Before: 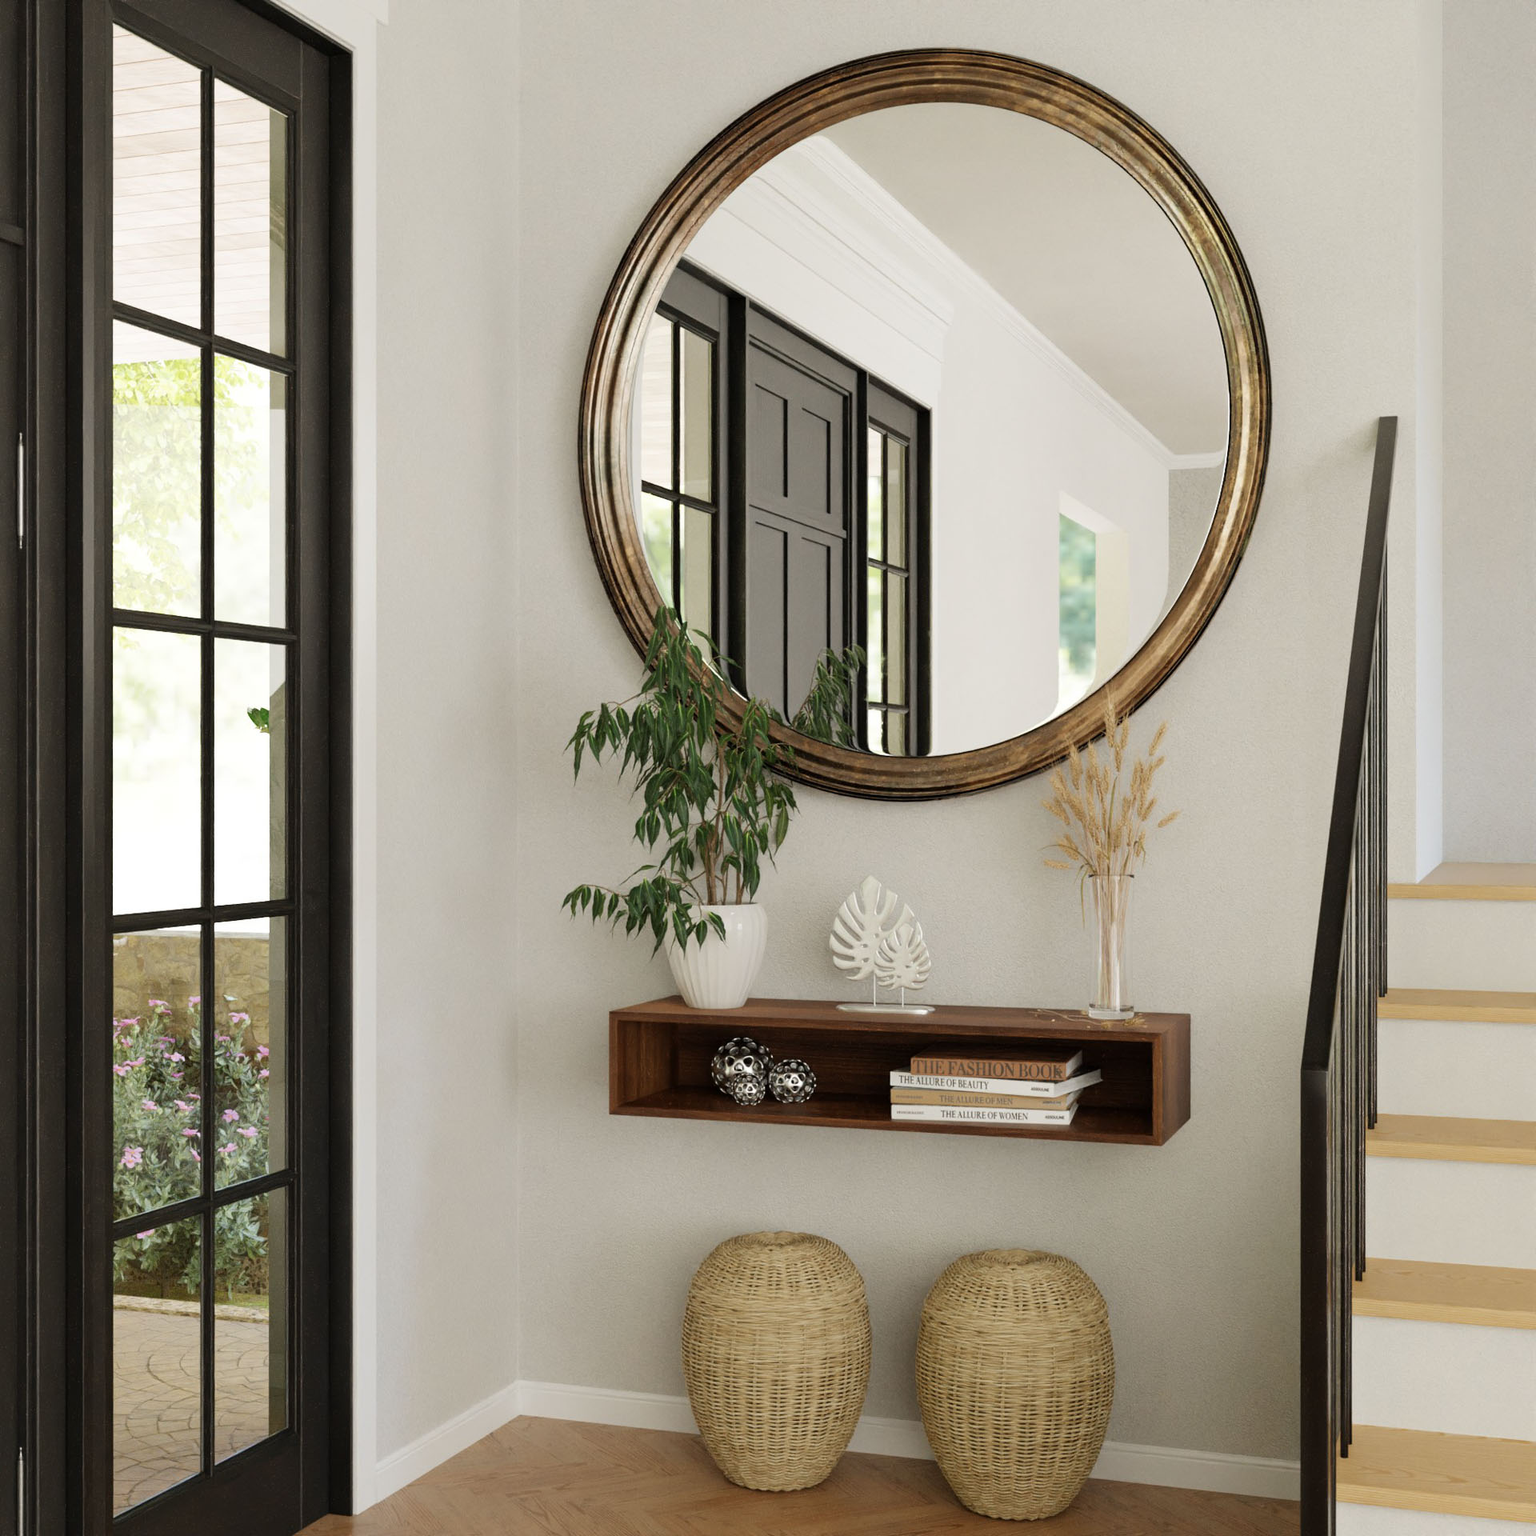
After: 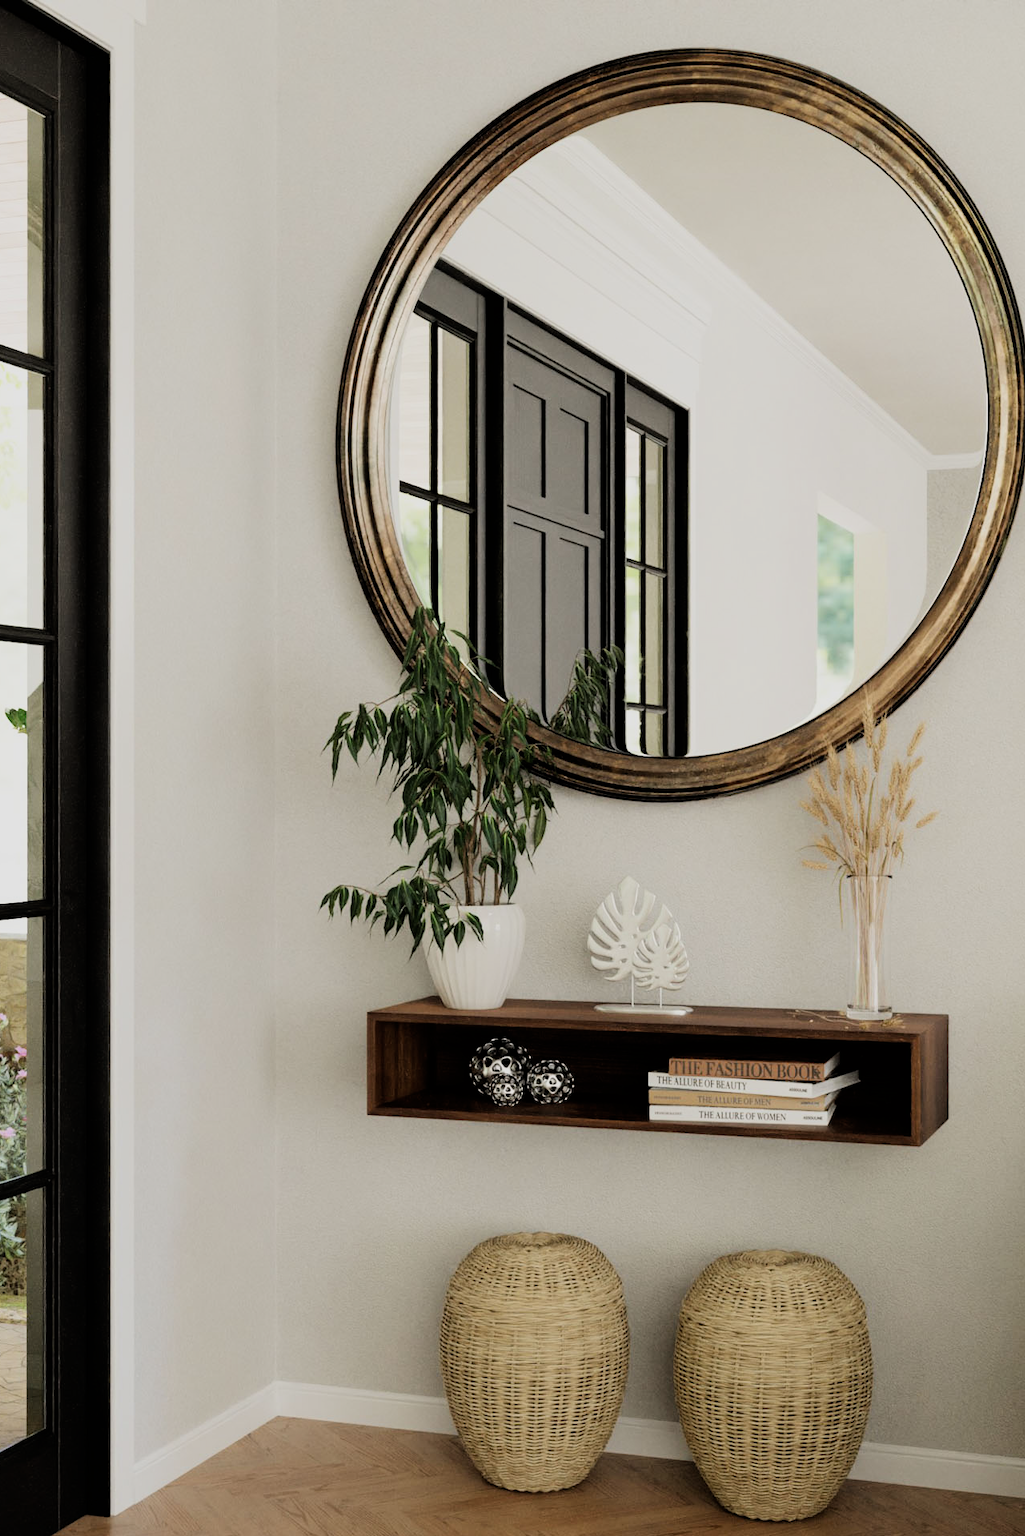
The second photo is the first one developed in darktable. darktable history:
crop and rotate: left 15.786%, right 17.474%
filmic rgb: black relative exposure -7.5 EV, white relative exposure 4.99 EV, hardness 3.33, contrast 1.296
